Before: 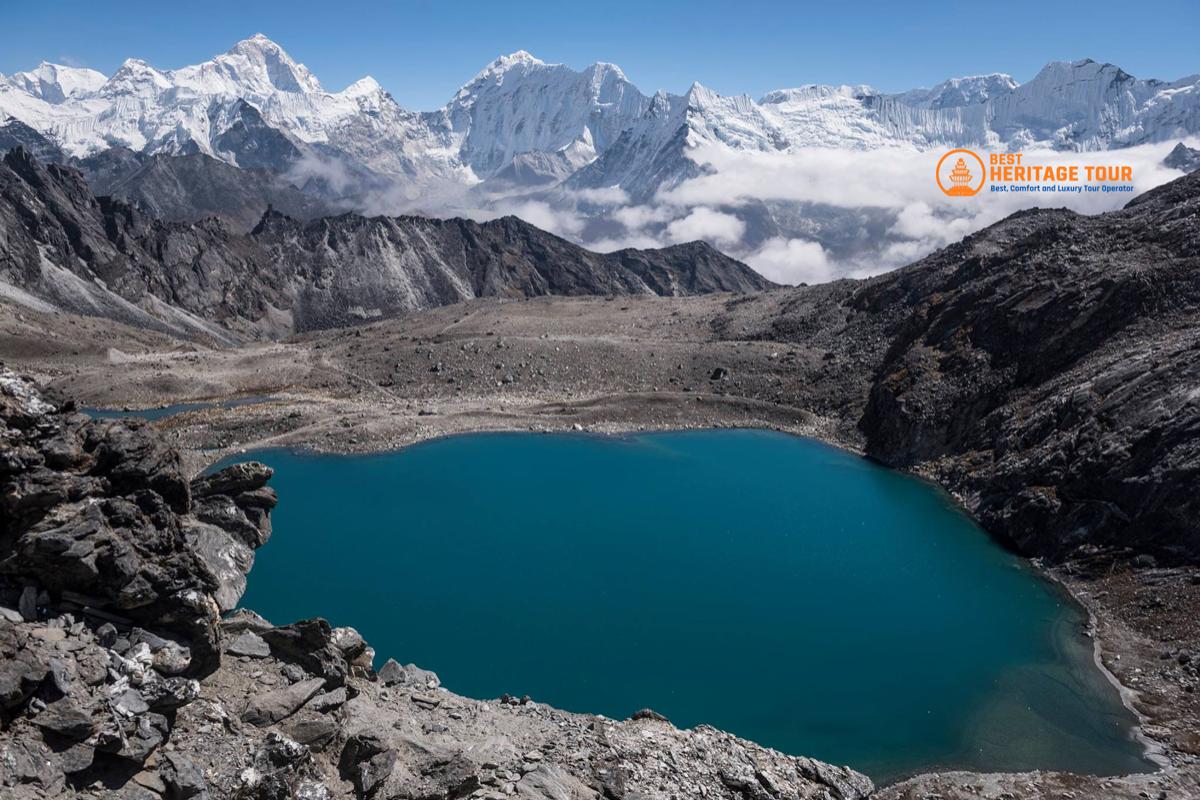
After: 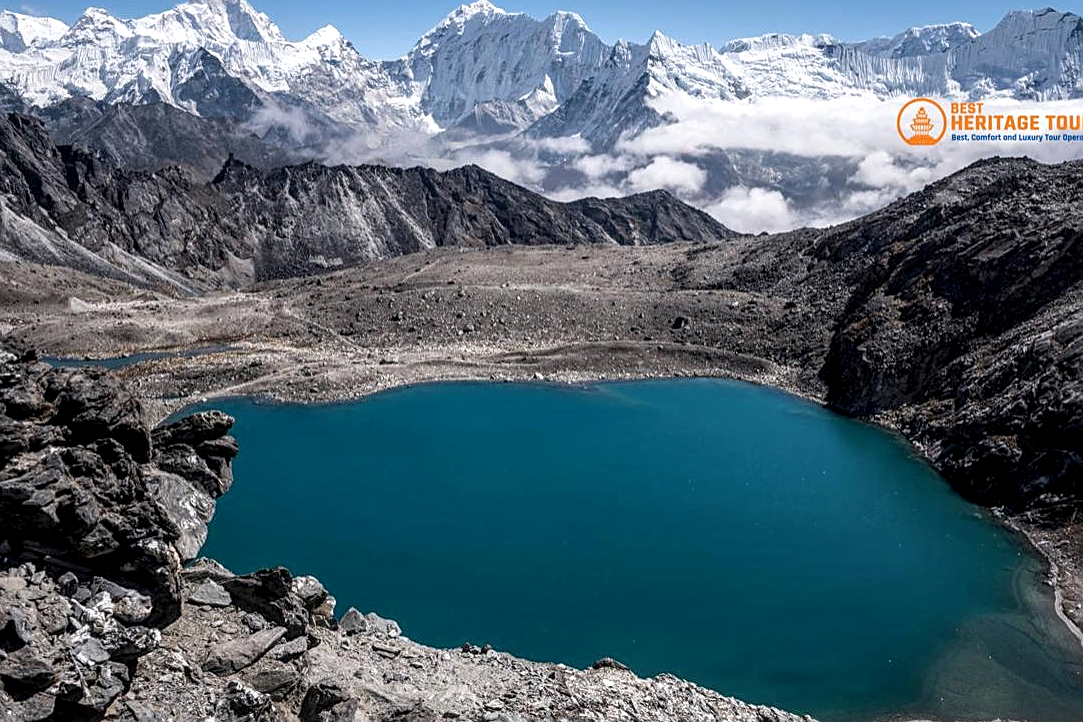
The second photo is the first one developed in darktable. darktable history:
local contrast: highlights 59%, detail 145%
exposure: exposure 0.078 EV, compensate highlight preservation false
crop: left 3.305%, top 6.436%, right 6.389%, bottom 3.258%
sharpen: on, module defaults
